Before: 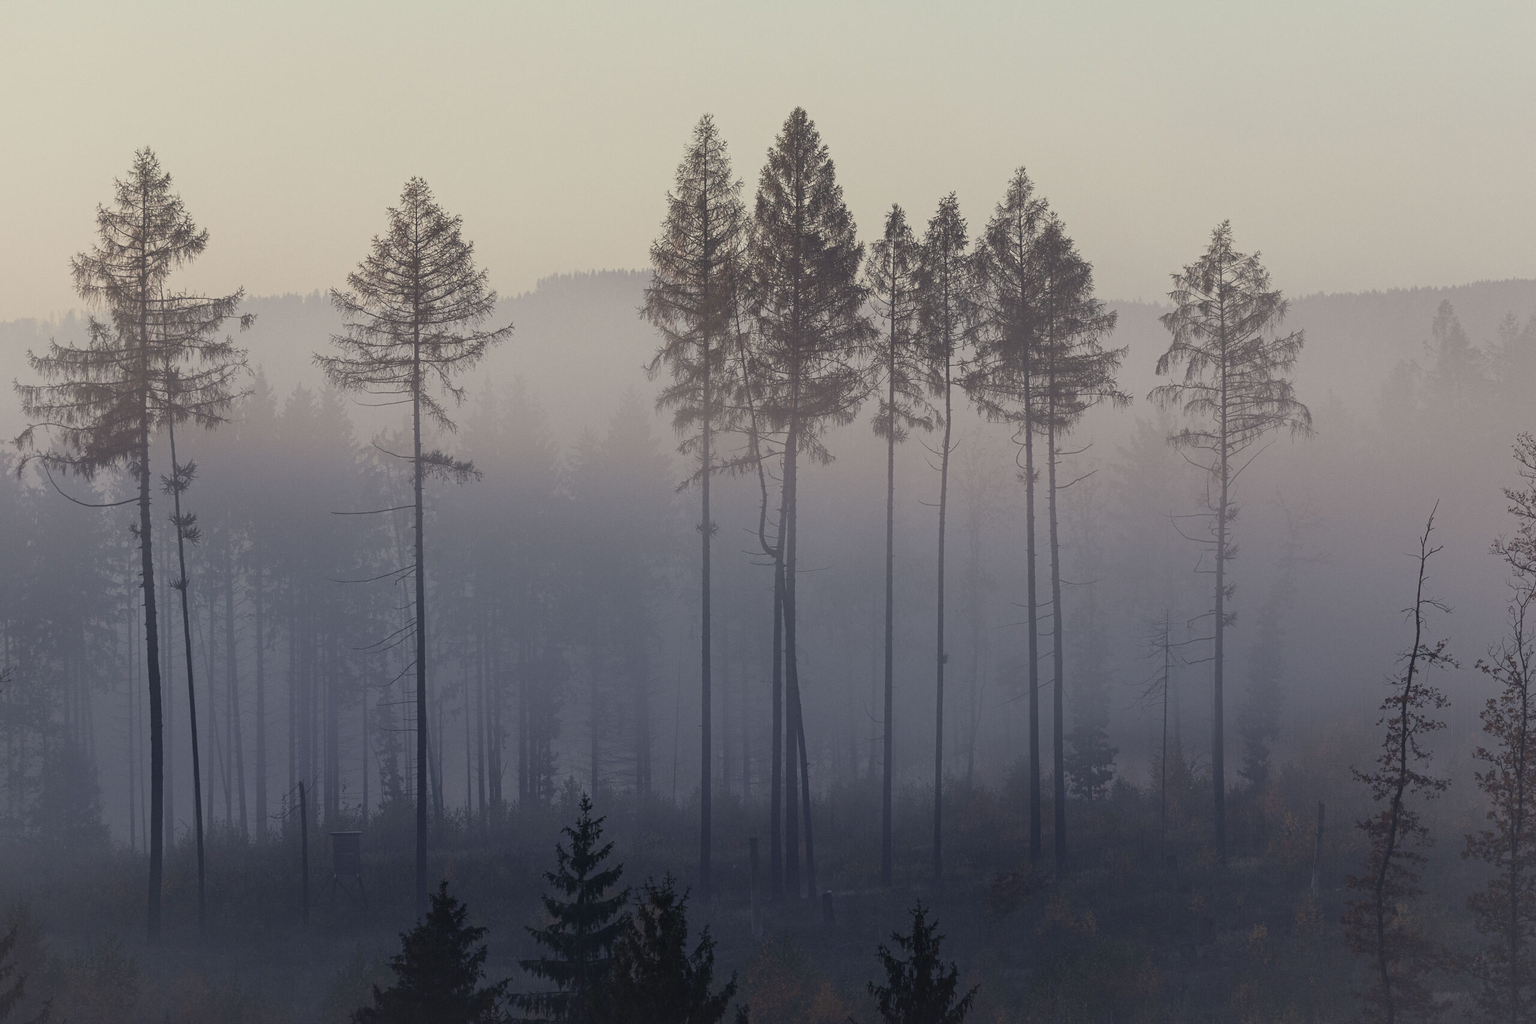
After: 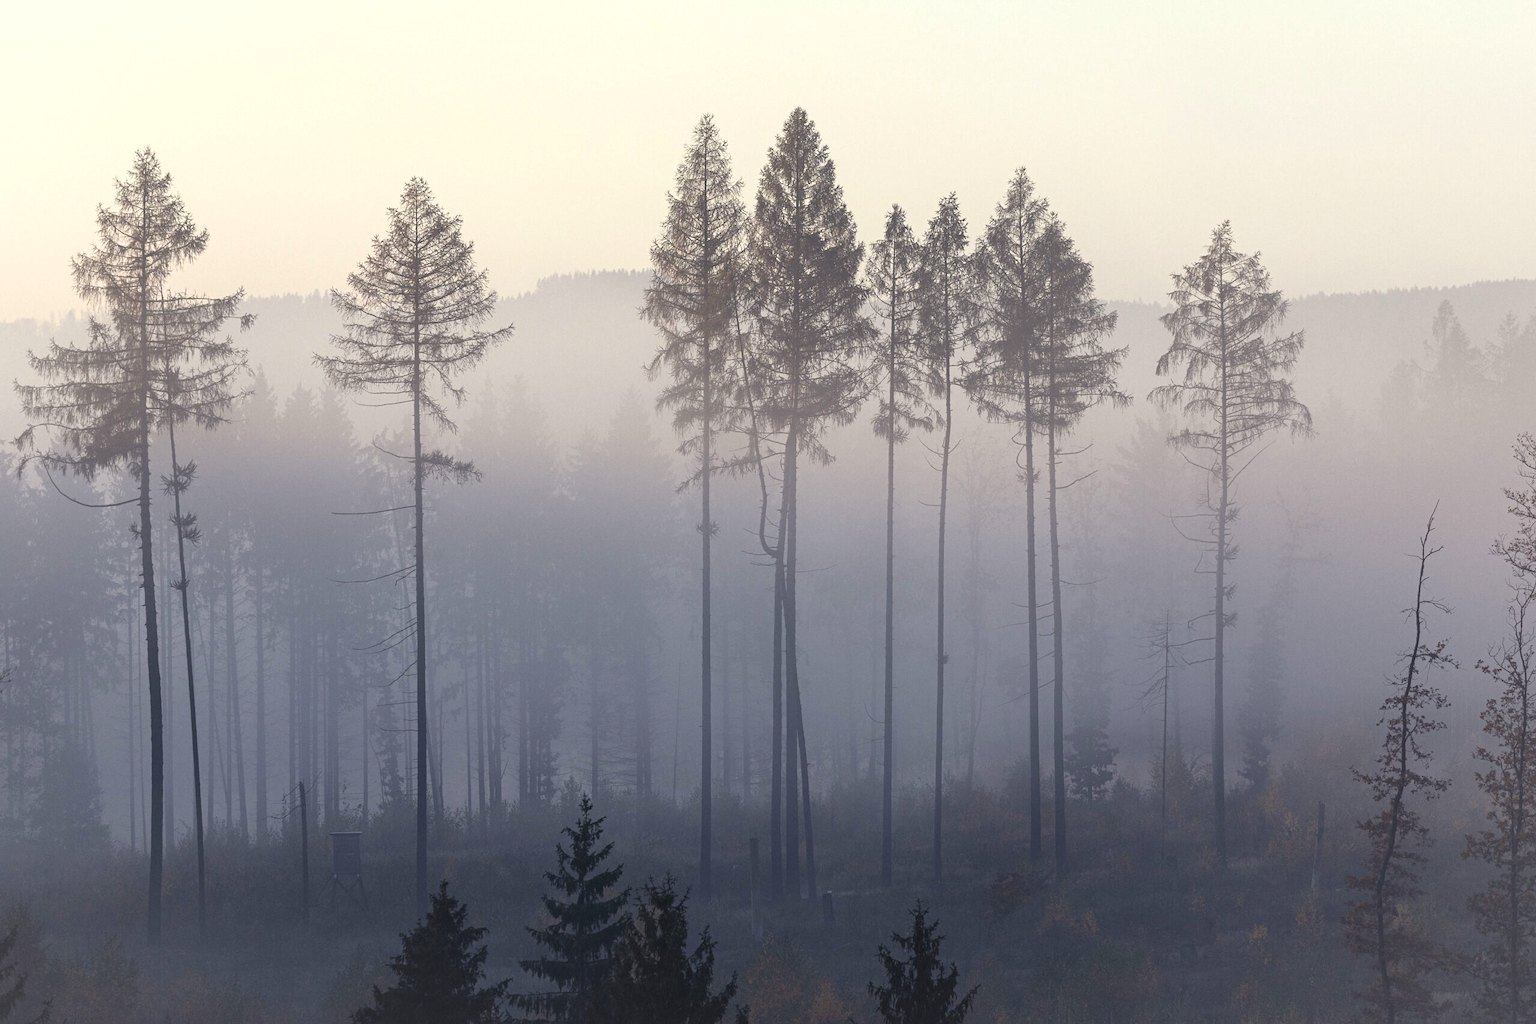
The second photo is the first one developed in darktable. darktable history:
exposure: exposure 0.772 EV, compensate highlight preservation false
